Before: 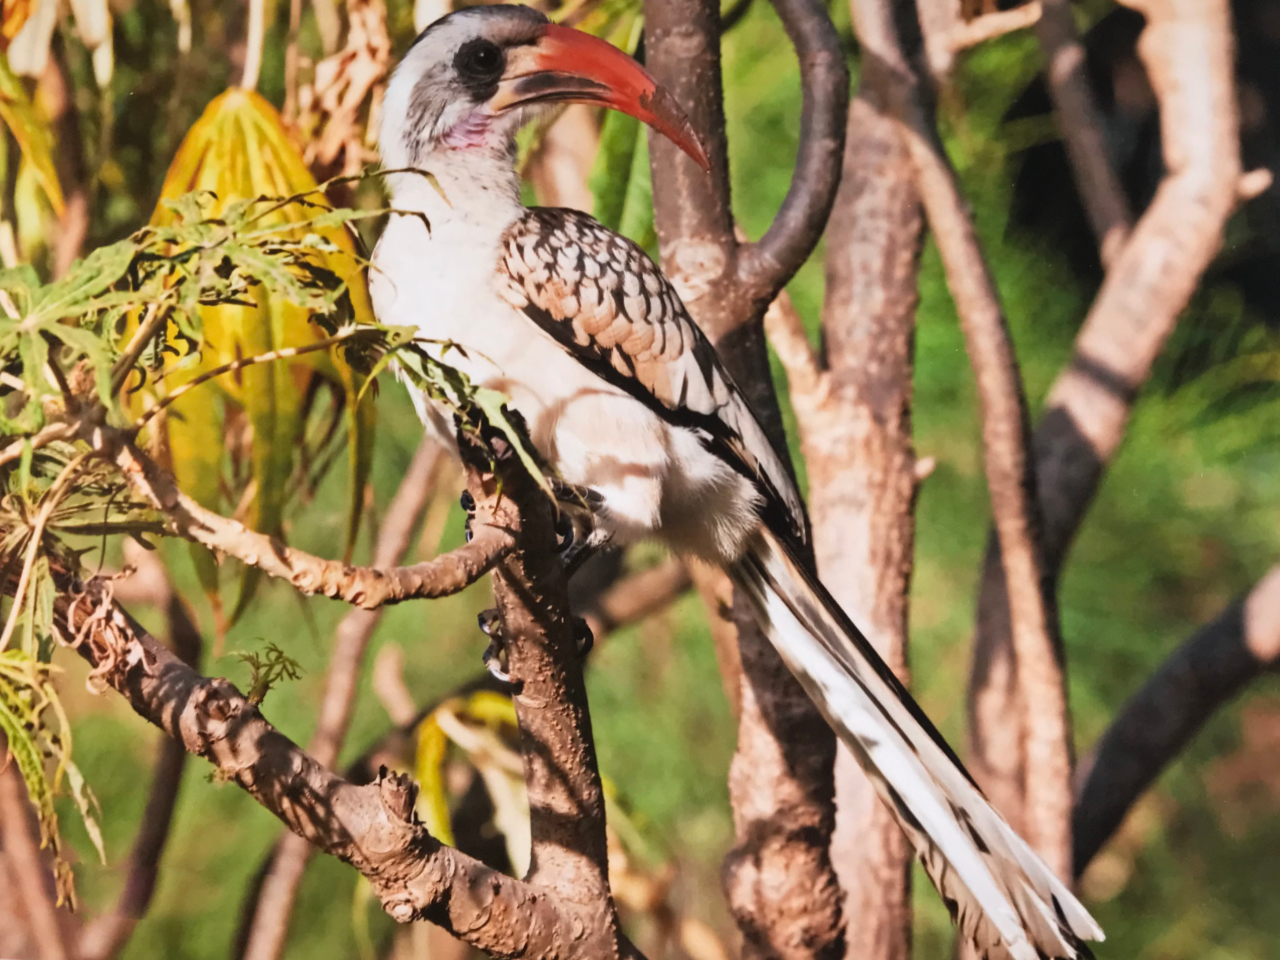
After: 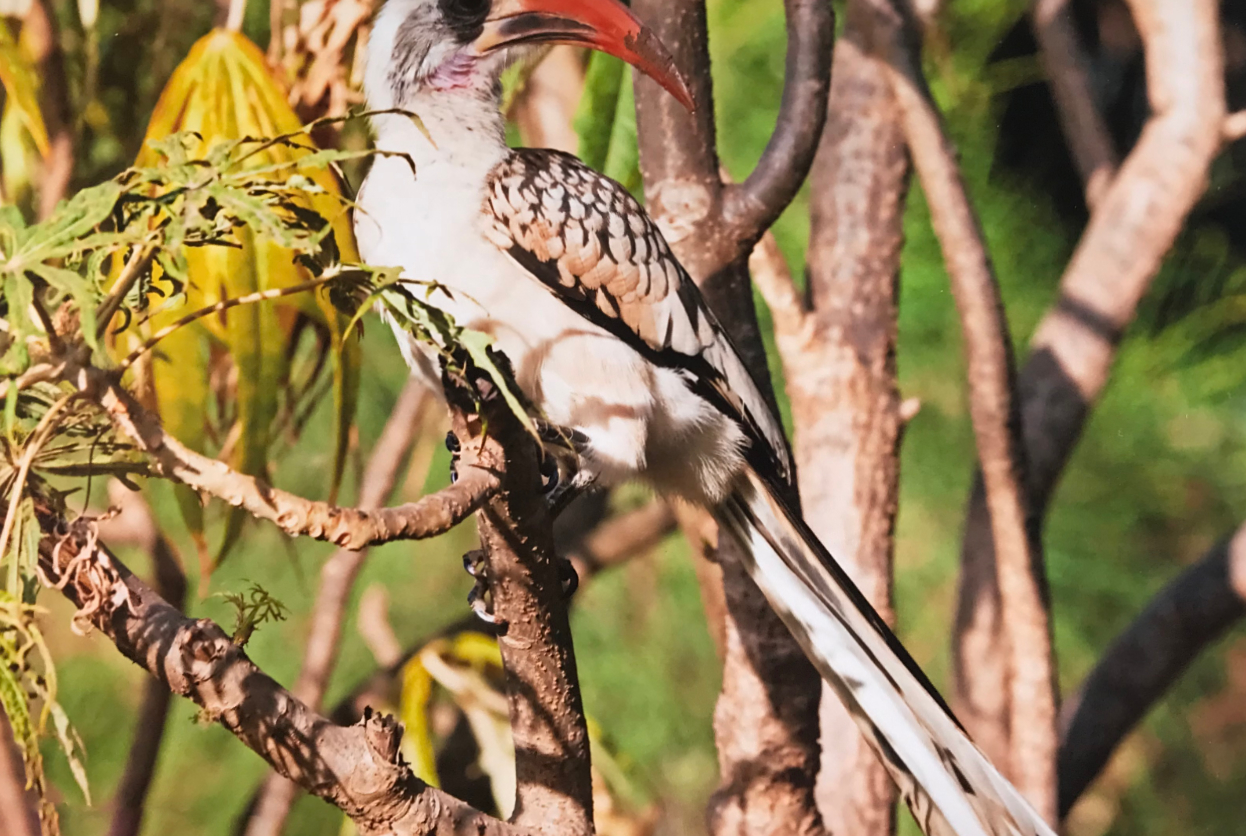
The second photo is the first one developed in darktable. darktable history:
crop: left 1.234%, top 6.151%, right 1.407%, bottom 6.689%
sharpen: amount 0.201
